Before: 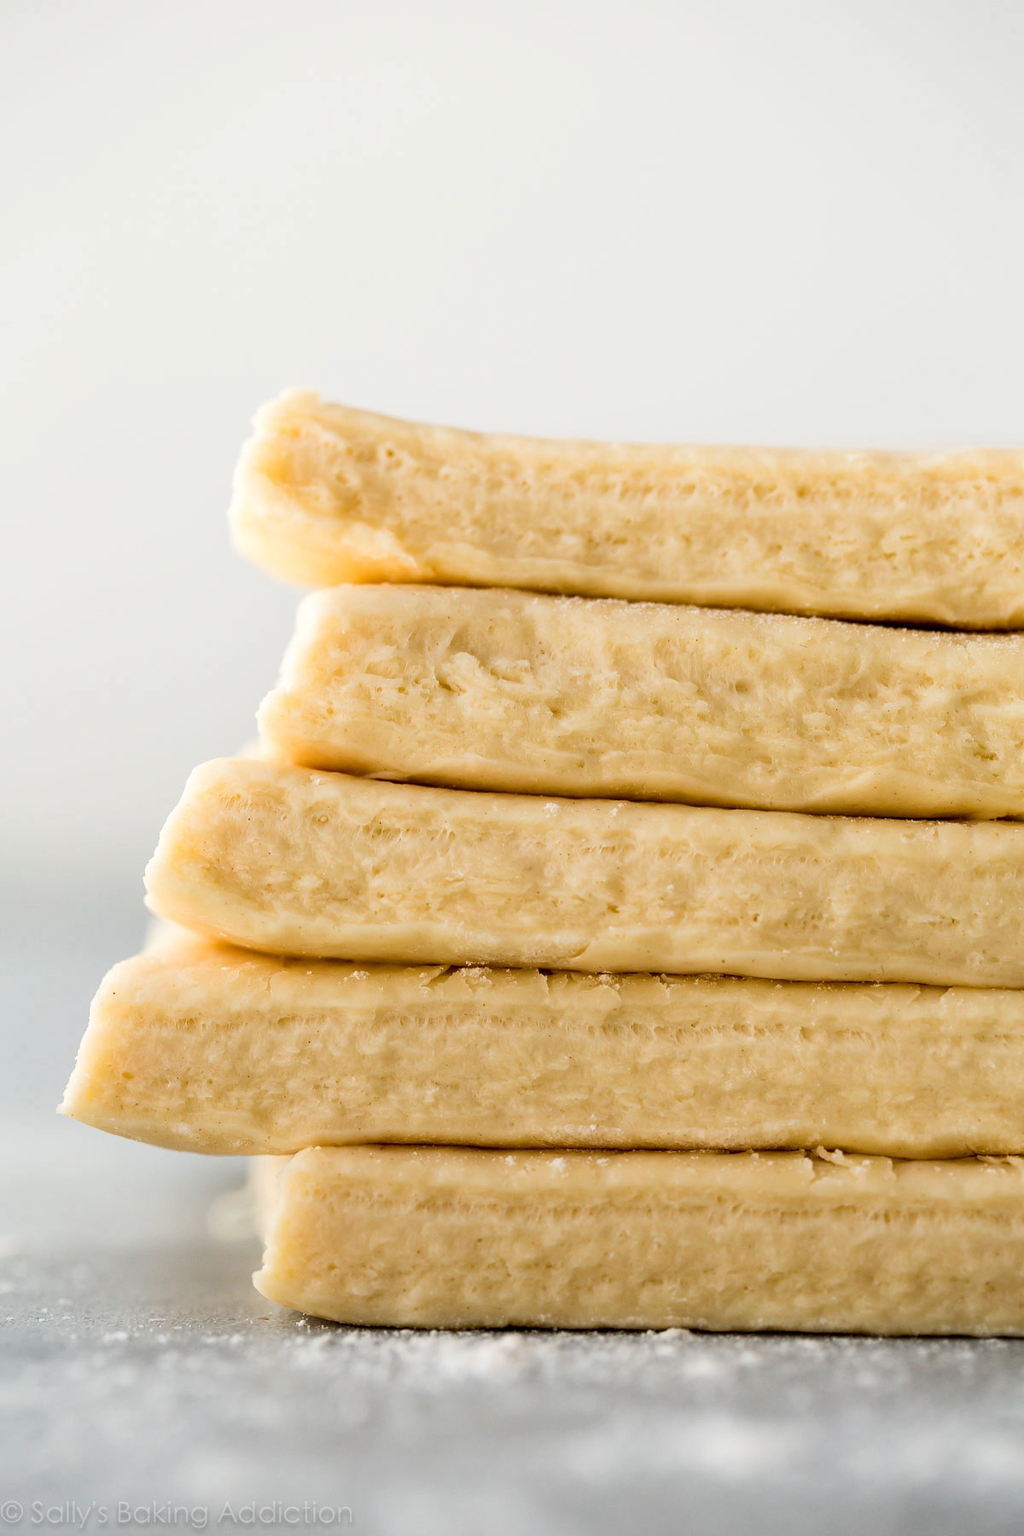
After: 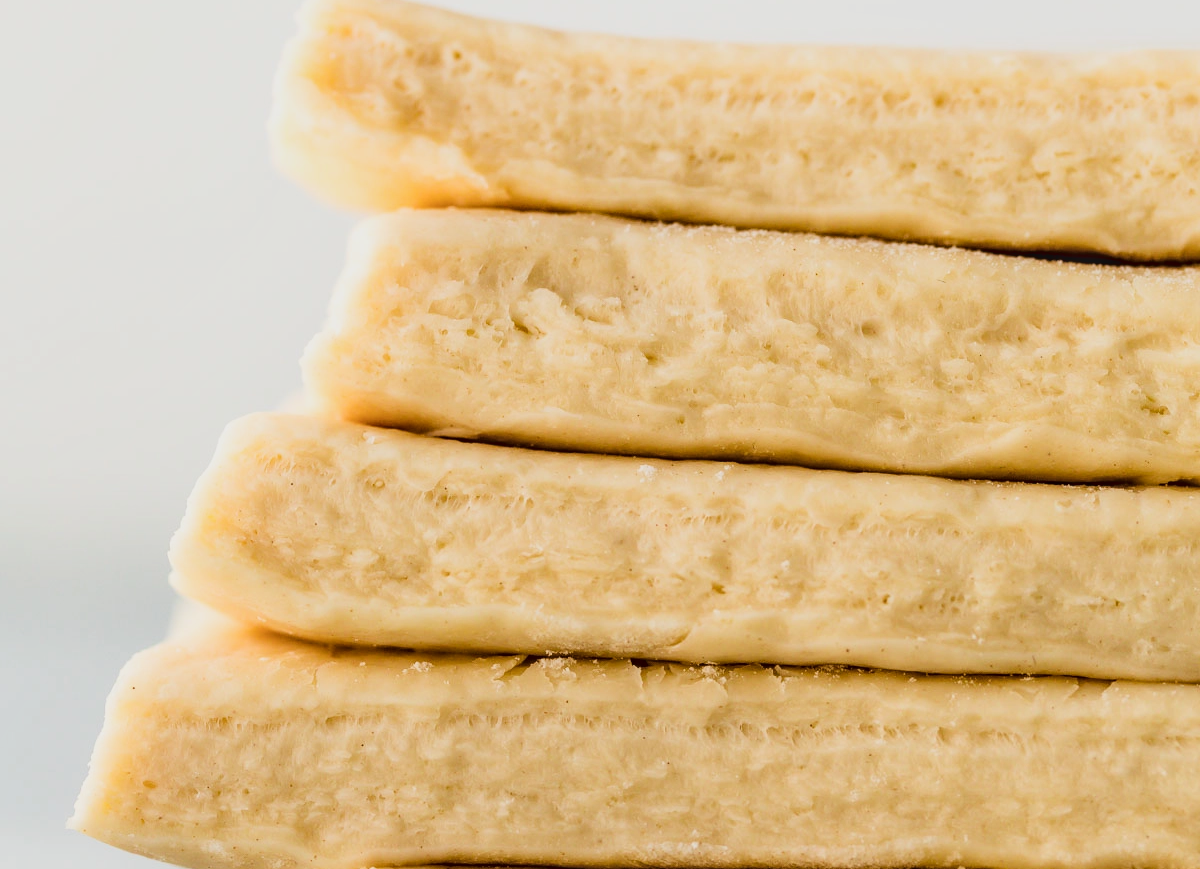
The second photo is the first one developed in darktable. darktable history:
crop and rotate: top 26.471%, bottom 25.235%
local contrast: on, module defaults
filmic rgb: middle gray luminance 18.43%, black relative exposure -10.4 EV, white relative exposure 3.42 EV, target black luminance 0%, hardness 6.04, latitude 98.91%, contrast 0.839, shadows ↔ highlights balance 0.514%
tone curve: curves: ch0 [(0, 0.031) (0.139, 0.084) (0.311, 0.278) (0.495, 0.544) (0.718, 0.816) (0.841, 0.909) (1, 0.967)]; ch1 [(0, 0) (0.272, 0.249) (0.388, 0.385) (0.479, 0.456) (0.495, 0.497) (0.538, 0.55) (0.578, 0.595) (0.707, 0.778) (1, 1)]; ch2 [(0, 0) (0.125, 0.089) (0.353, 0.329) (0.443, 0.408) (0.502, 0.495) (0.56, 0.553) (0.608, 0.631) (1, 1)], color space Lab, linked channels, preserve colors none
